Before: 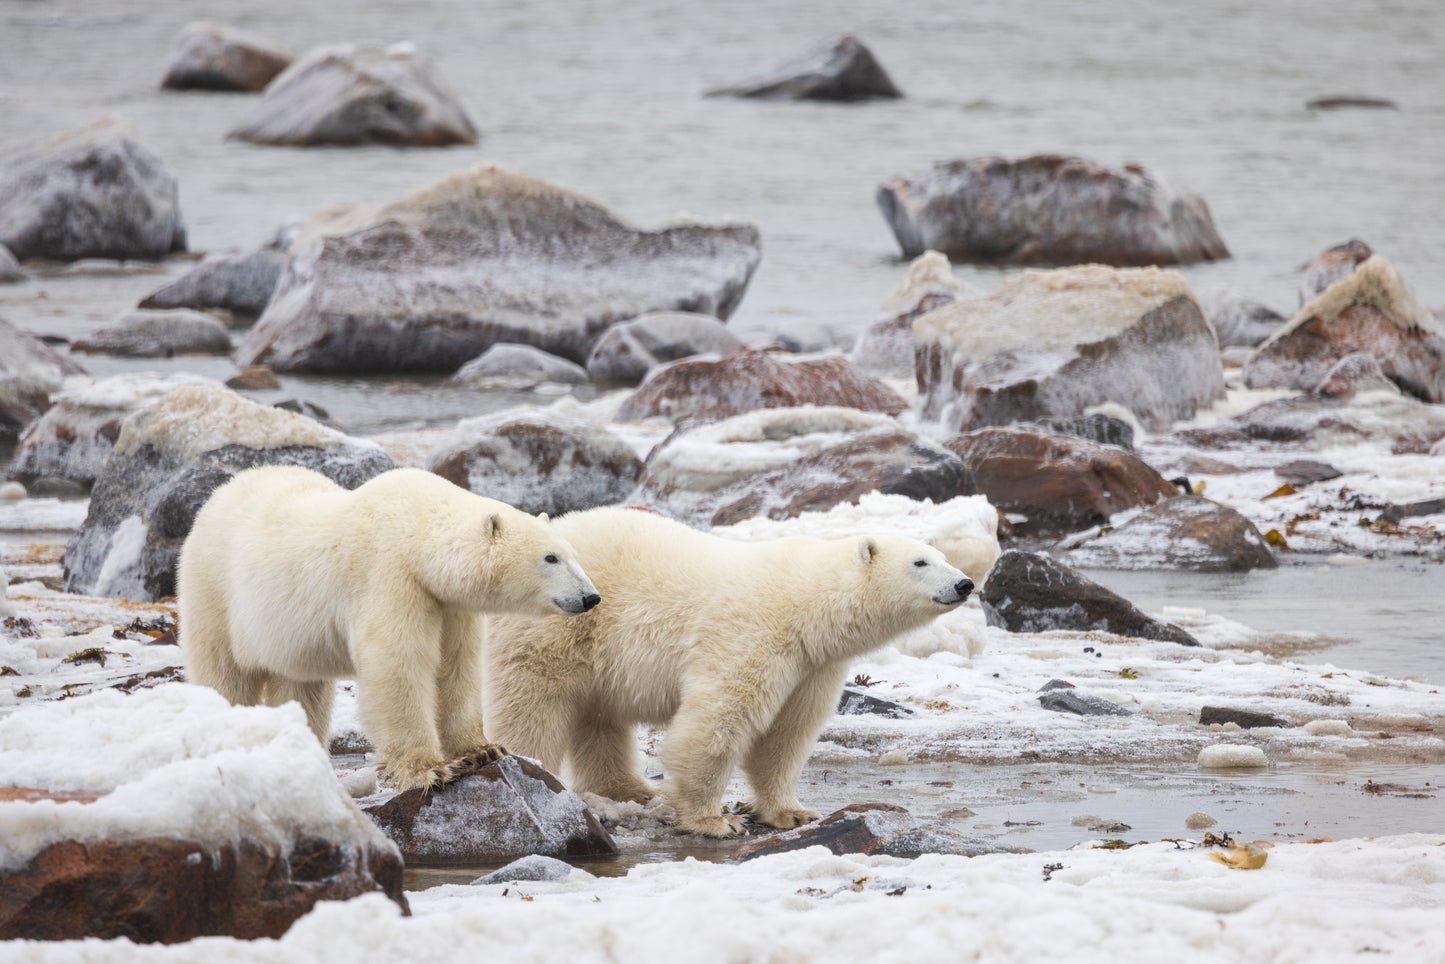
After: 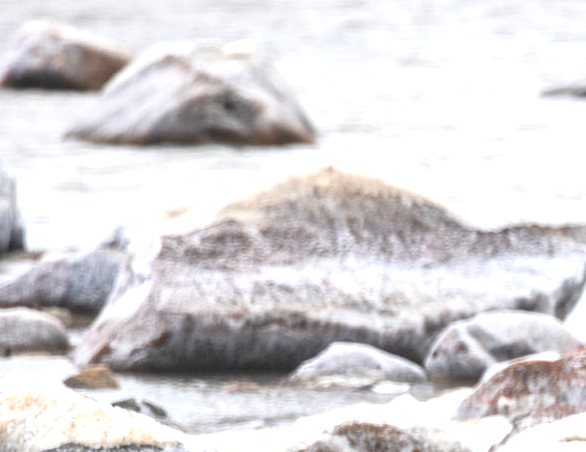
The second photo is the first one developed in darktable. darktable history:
crop and rotate: left 11.223%, top 0.107%, right 48.223%, bottom 52.982%
exposure: black level correction 0.001, exposure 0.958 EV, compensate exposure bias true, compensate highlight preservation false
